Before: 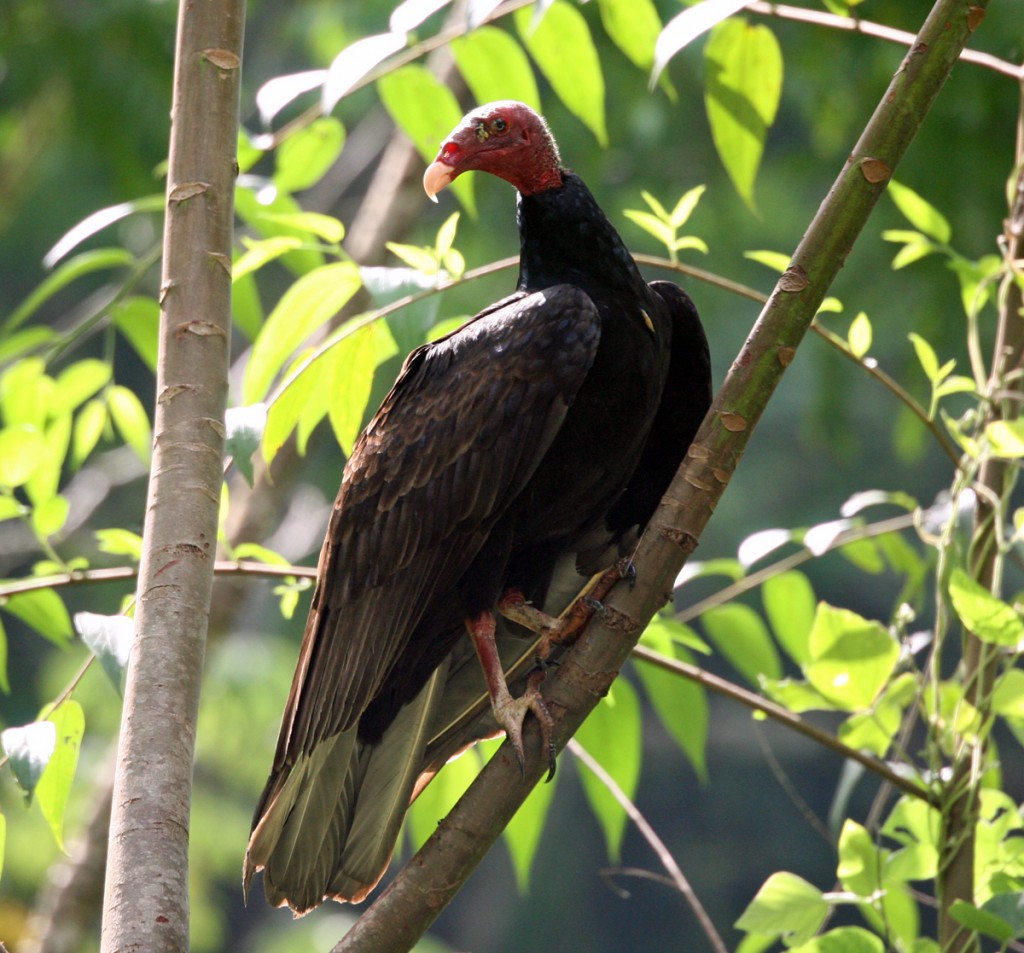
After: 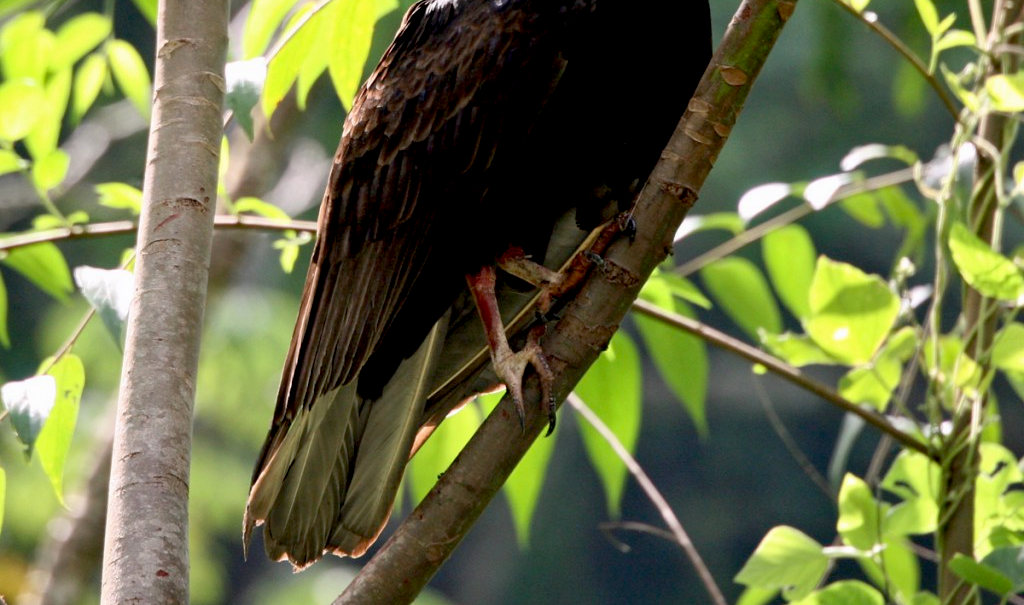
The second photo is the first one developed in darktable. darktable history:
crop and rotate: top 36.435%
exposure: black level correction 0.016, exposure -0.009 EV, compensate highlight preservation false
